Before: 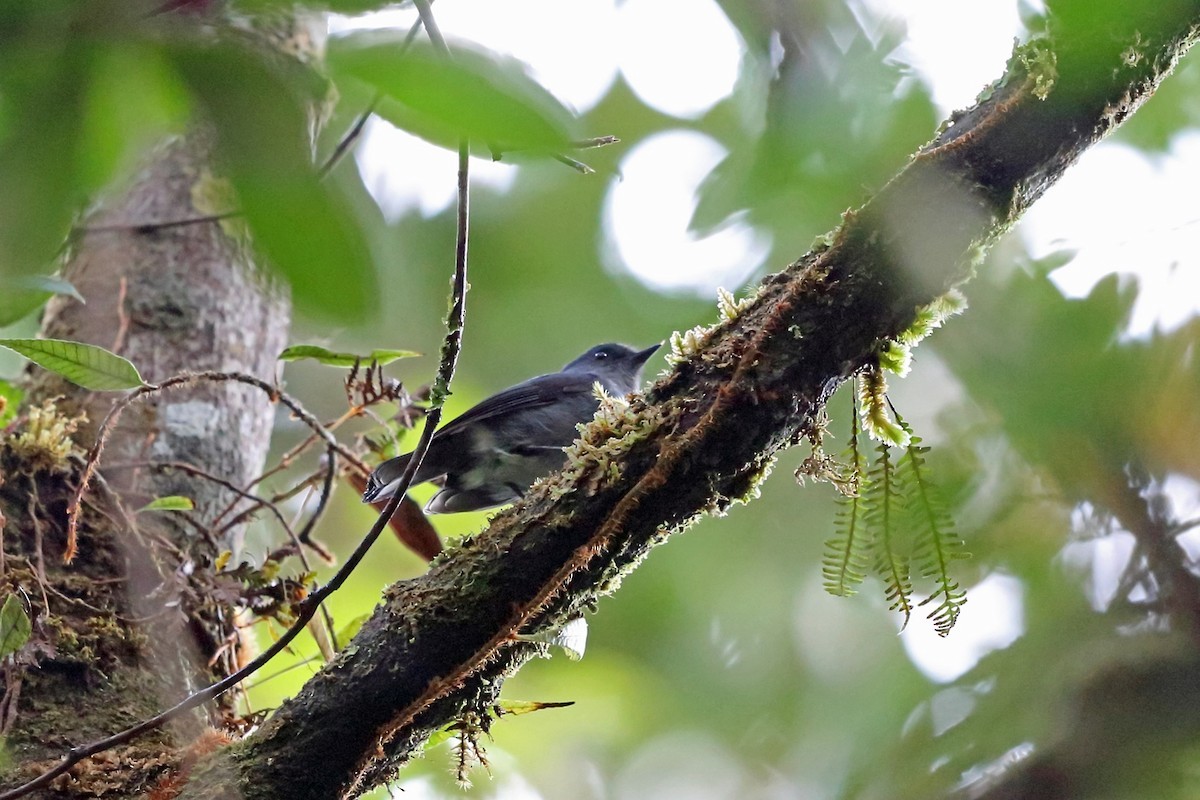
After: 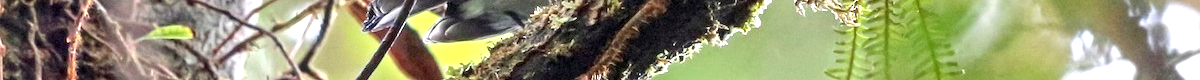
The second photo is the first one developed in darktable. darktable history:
crop and rotate: top 59.084%, bottom 30.916%
local contrast: on, module defaults
exposure: black level correction 0, exposure 0.9 EV, compensate exposure bias true, compensate highlight preservation false
